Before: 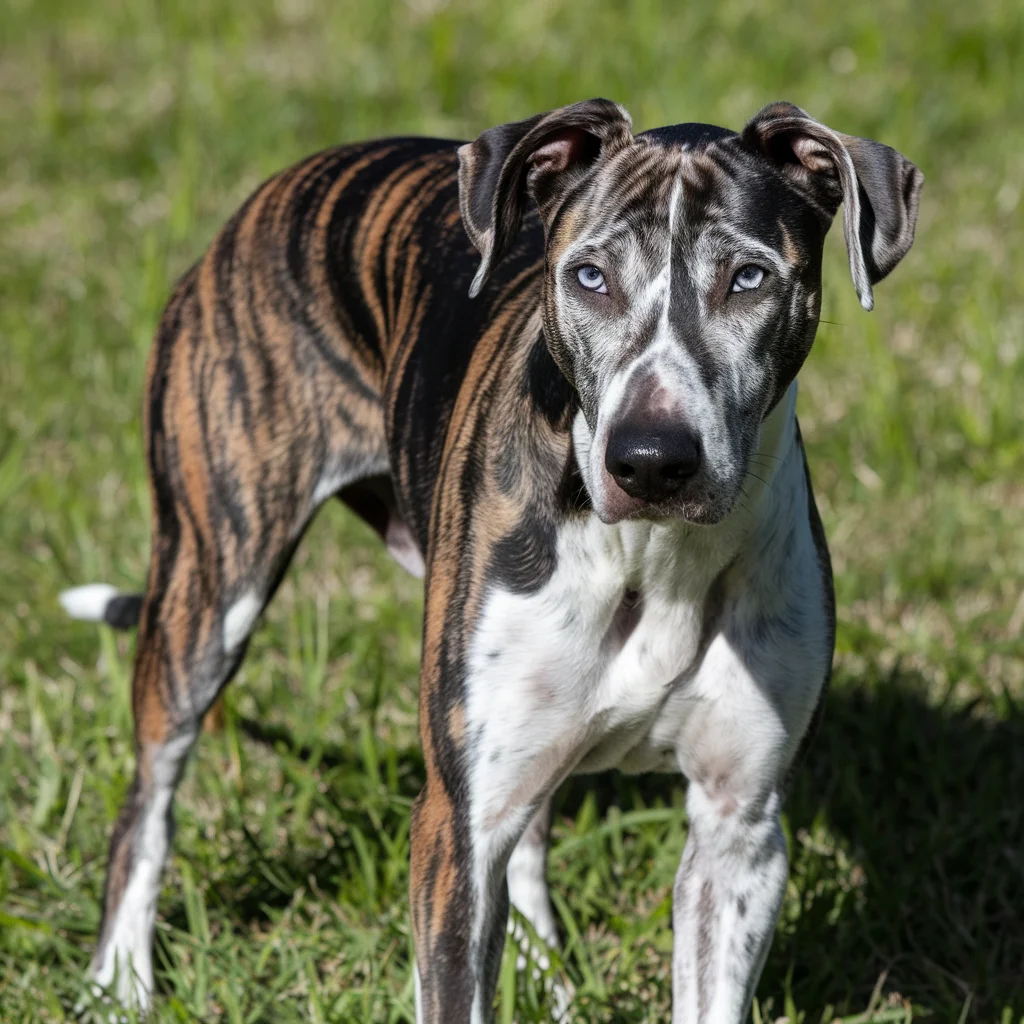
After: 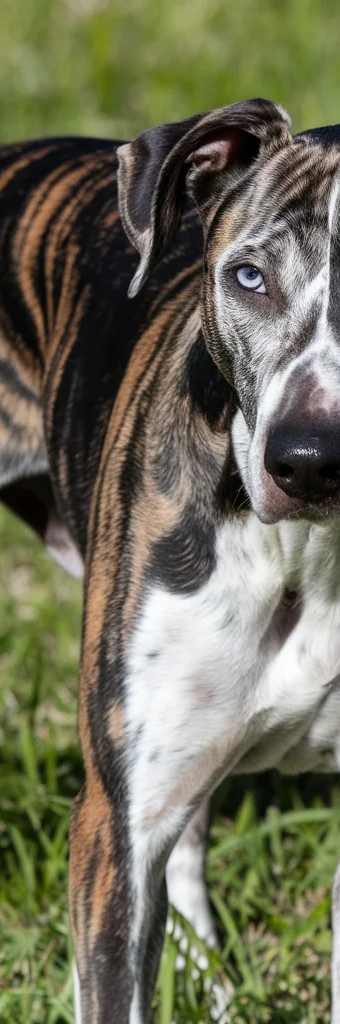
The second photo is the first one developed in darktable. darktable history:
crop: left 33.36%, right 33.36%
contrast brightness saturation: contrast 0.07
